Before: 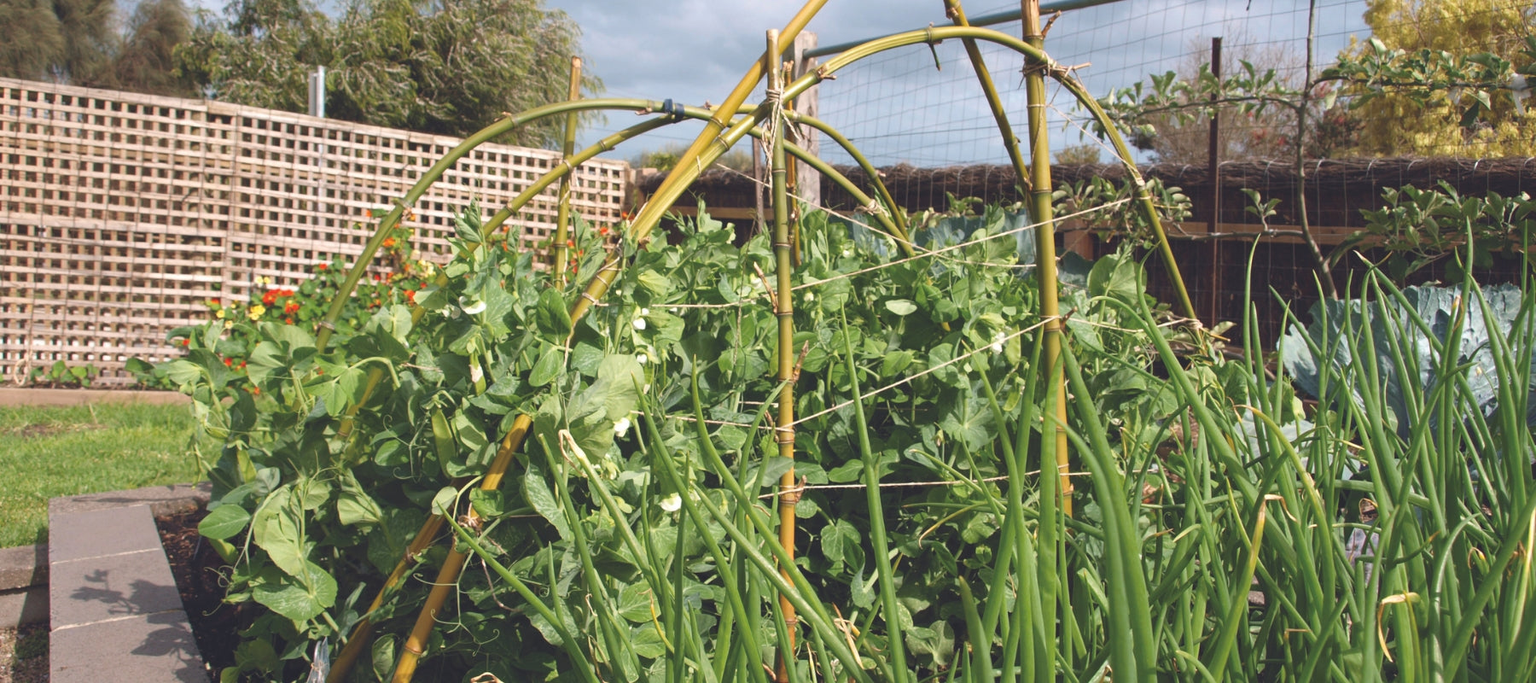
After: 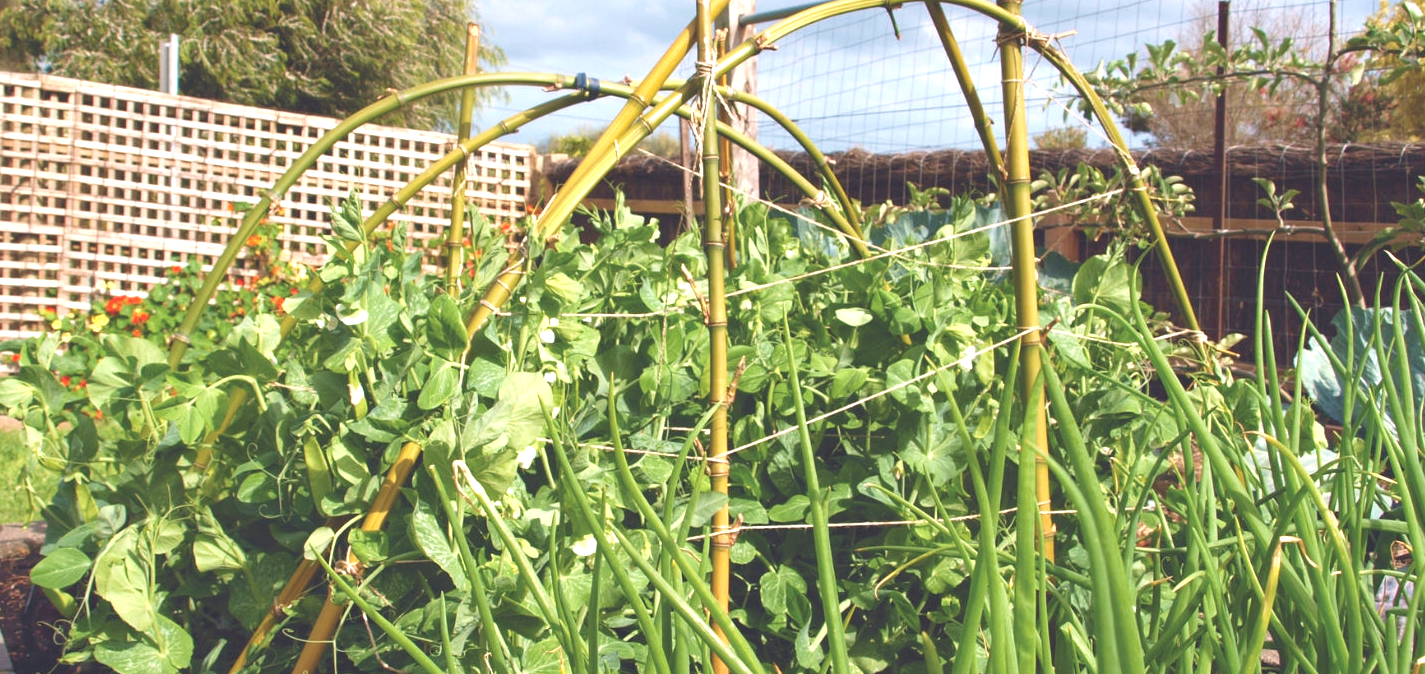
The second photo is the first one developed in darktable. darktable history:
velvia: on, module defaults
crop: left 11.225%, top 5.381%, right 9.565%, bottom 10.314%
exposure: exposure 0.64 EV, compensate highlight preservation false
